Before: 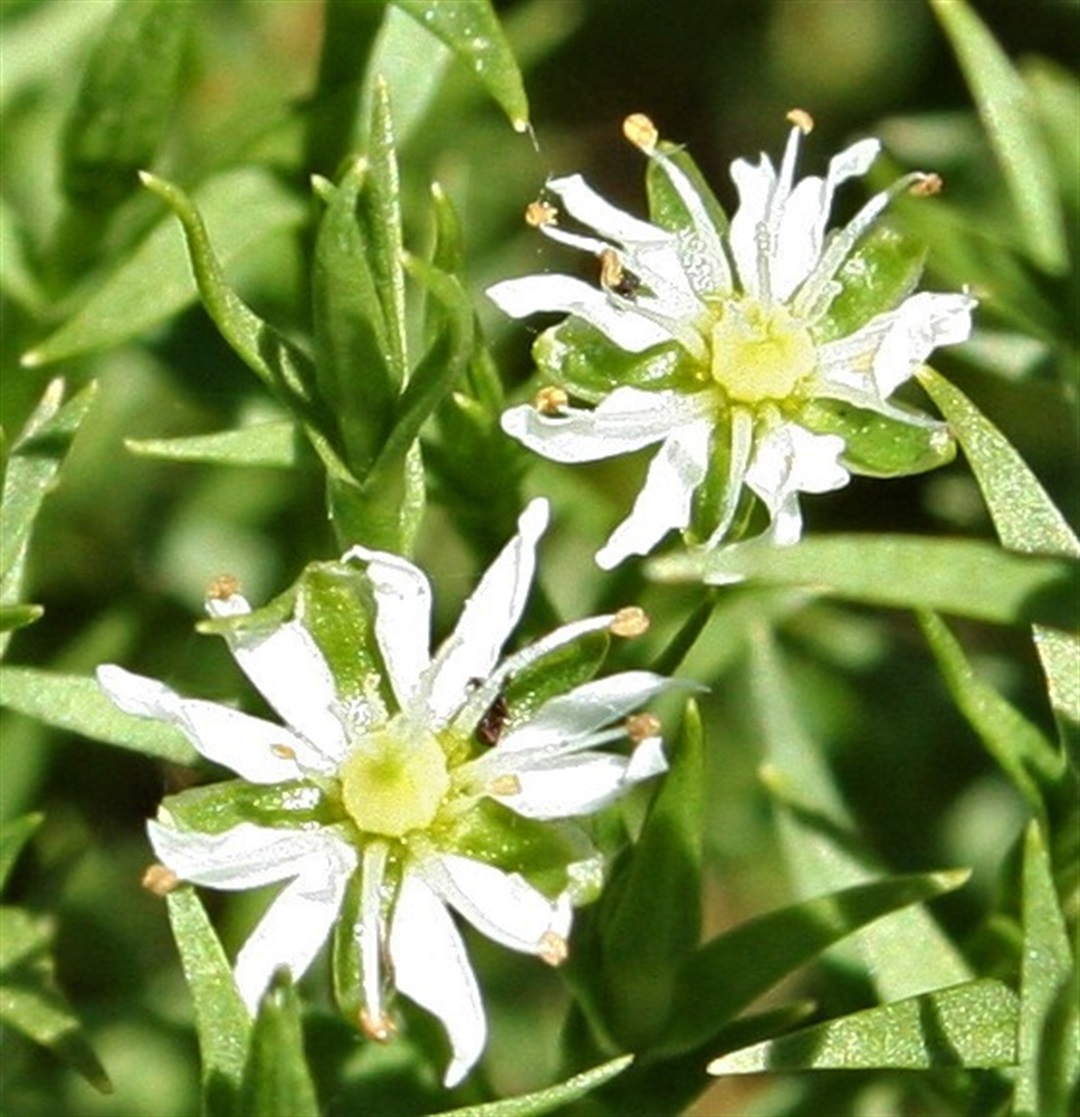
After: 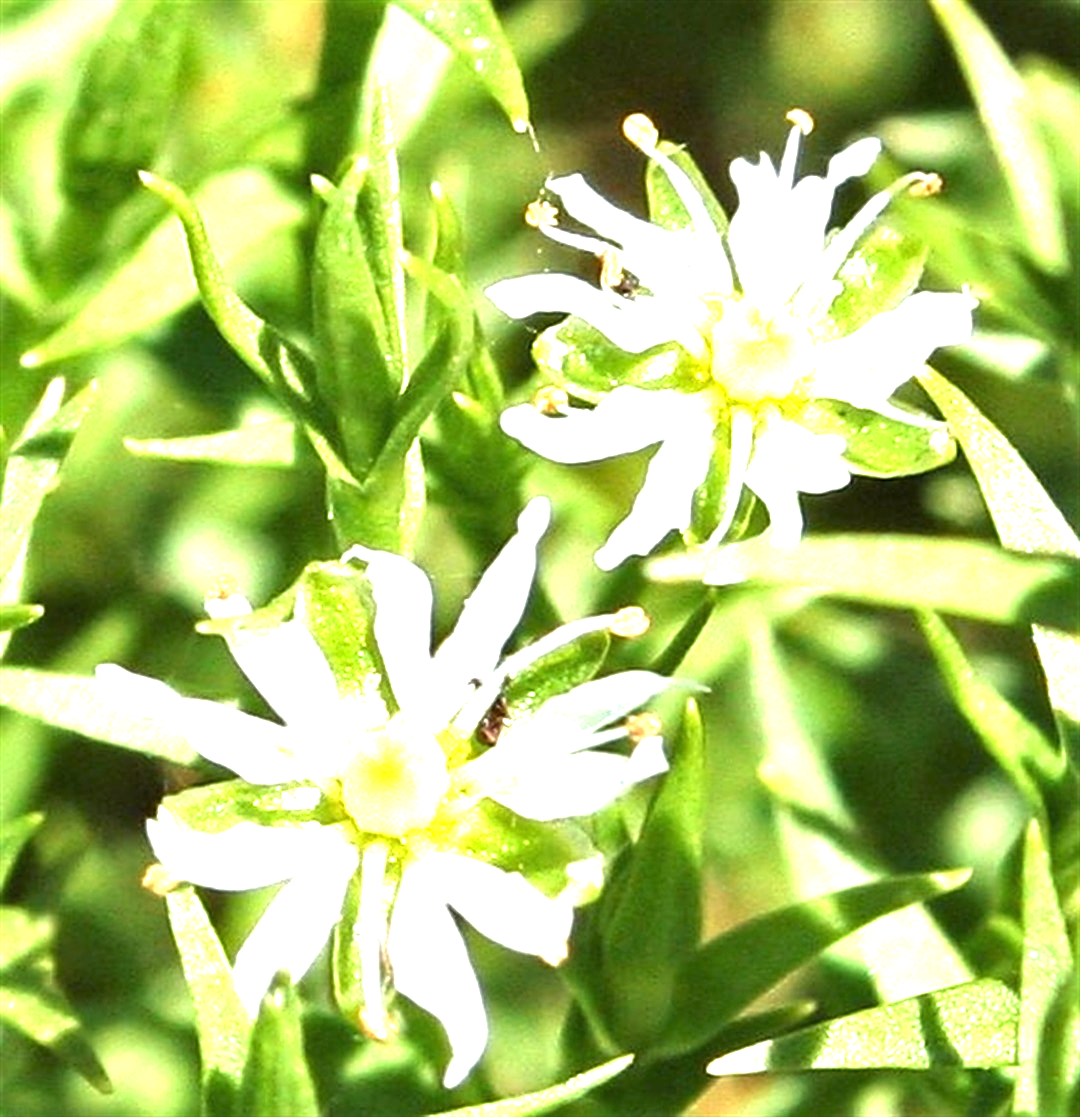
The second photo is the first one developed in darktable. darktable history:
exposure: black level correction 0, exposure 1.54 EV, compensate highlight preservation false
sharpen: on, module defaults
